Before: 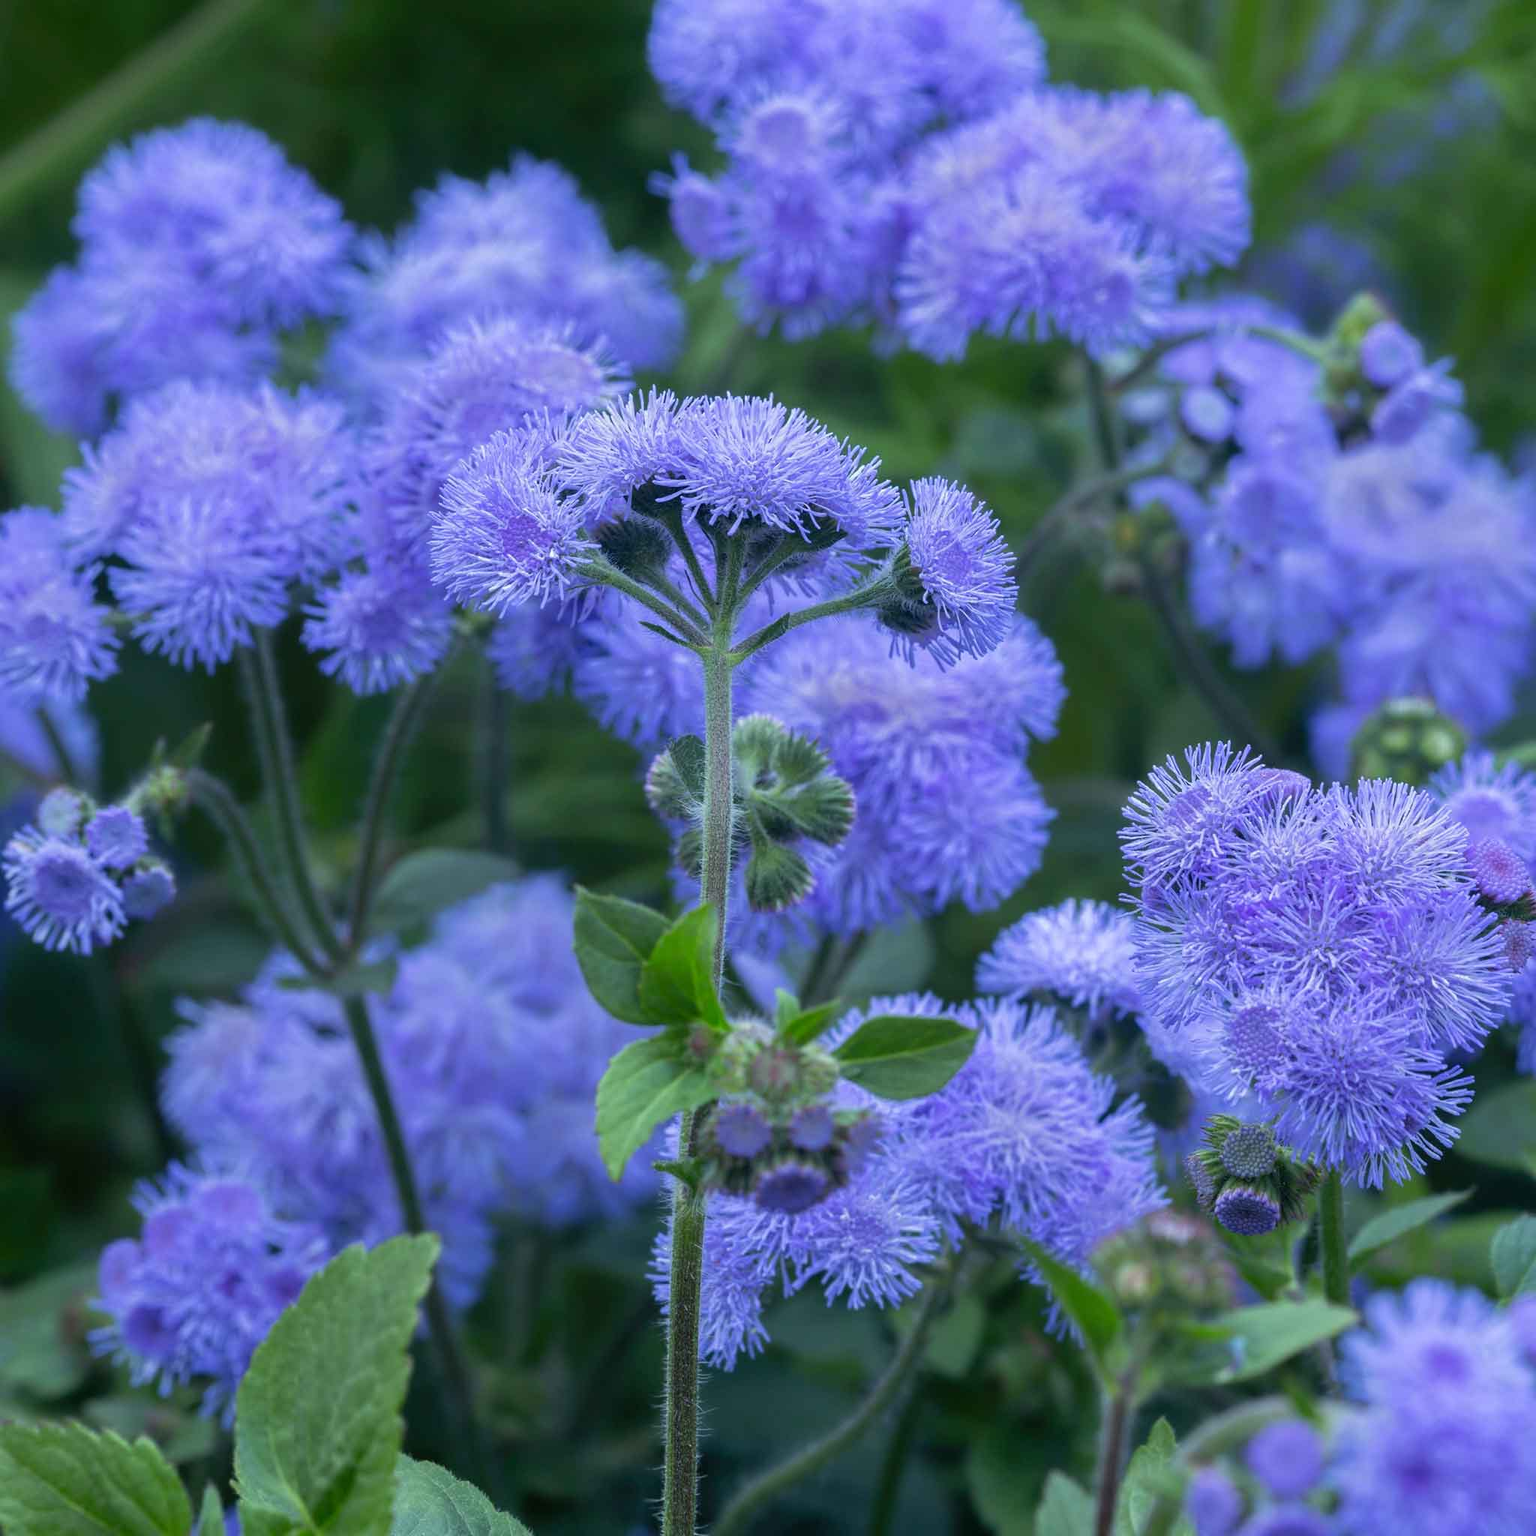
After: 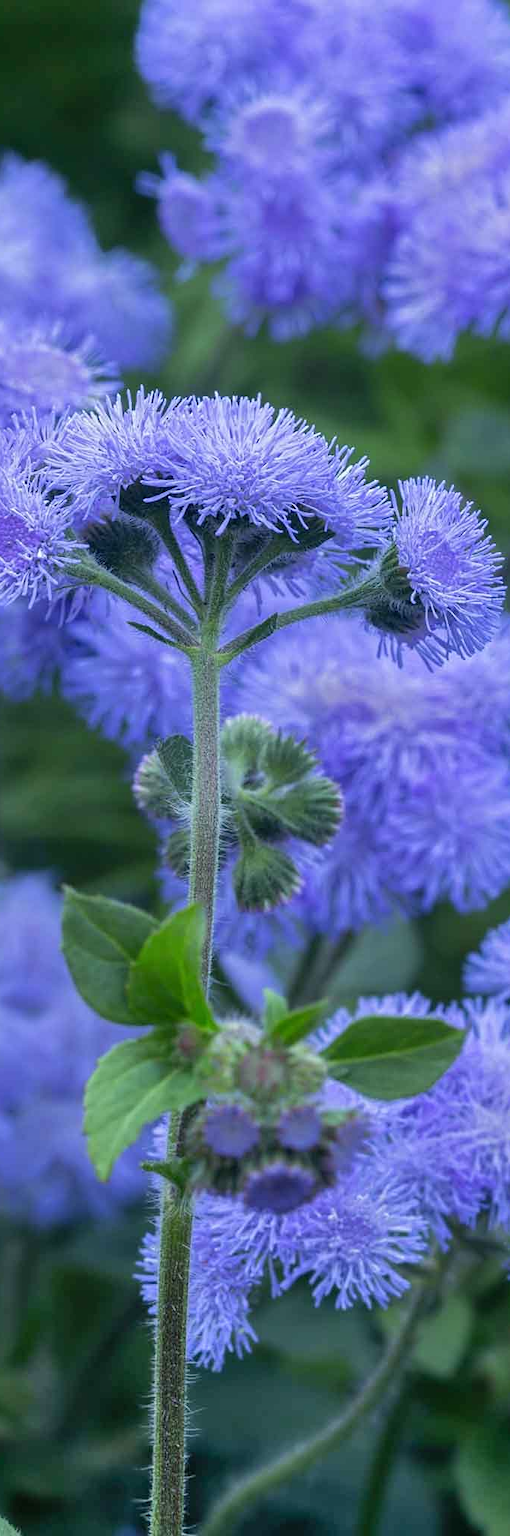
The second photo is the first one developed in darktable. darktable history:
shadows and highlights: soften with gaussian
crop: left 33.36%, right 33.36%
sharpen: amount 0.2
